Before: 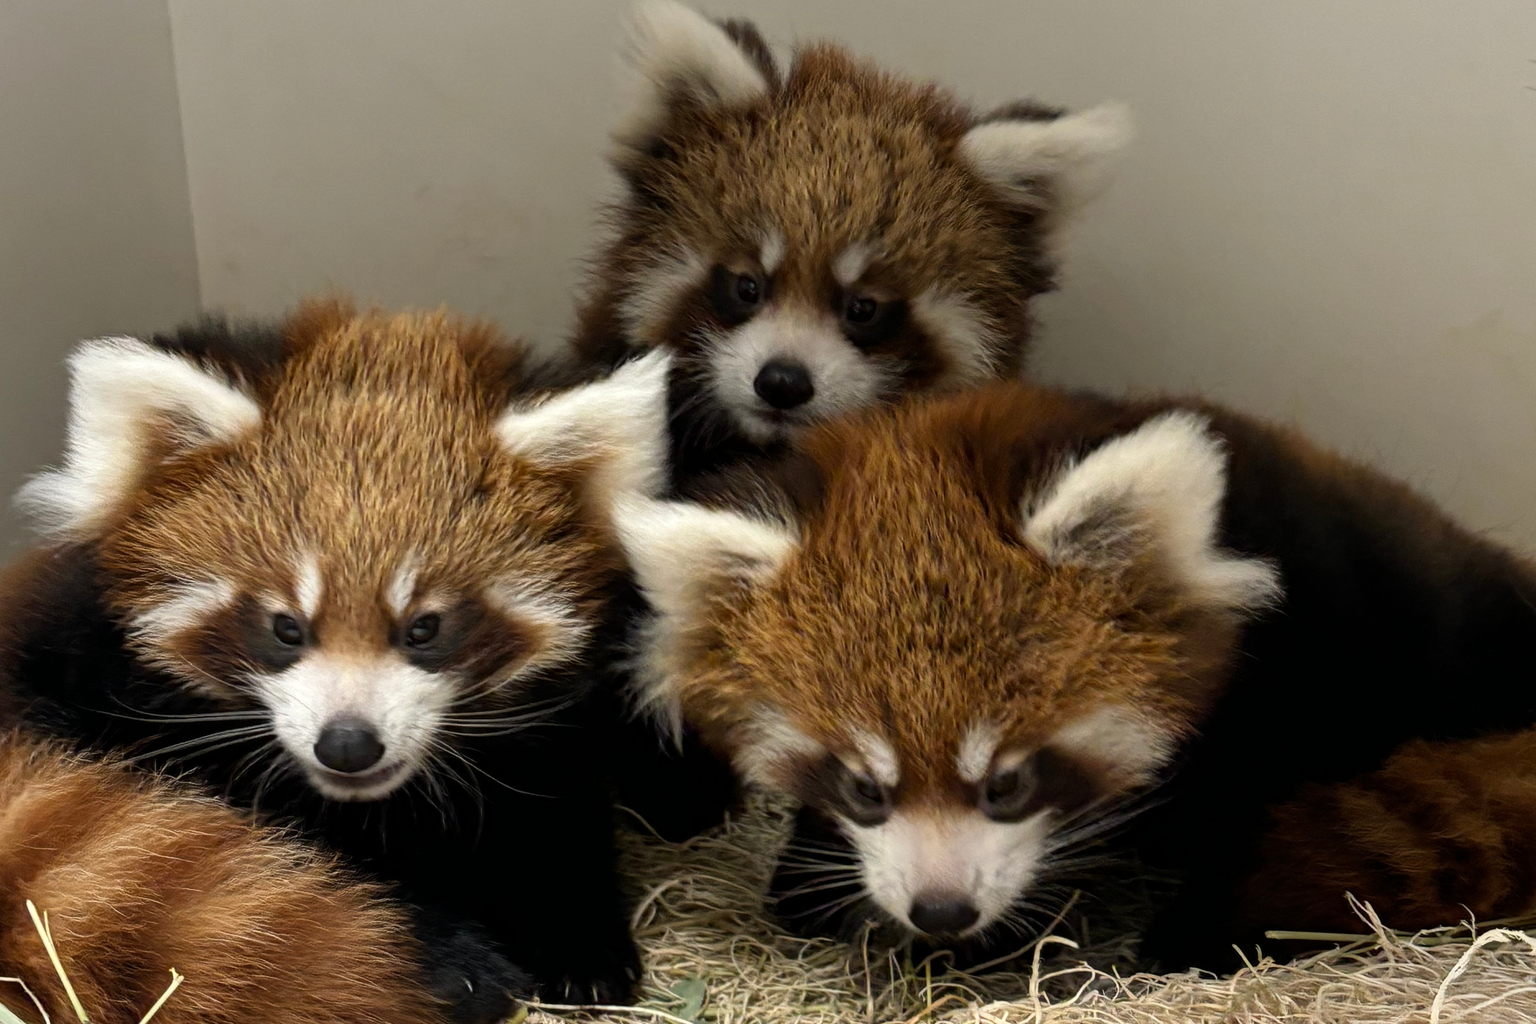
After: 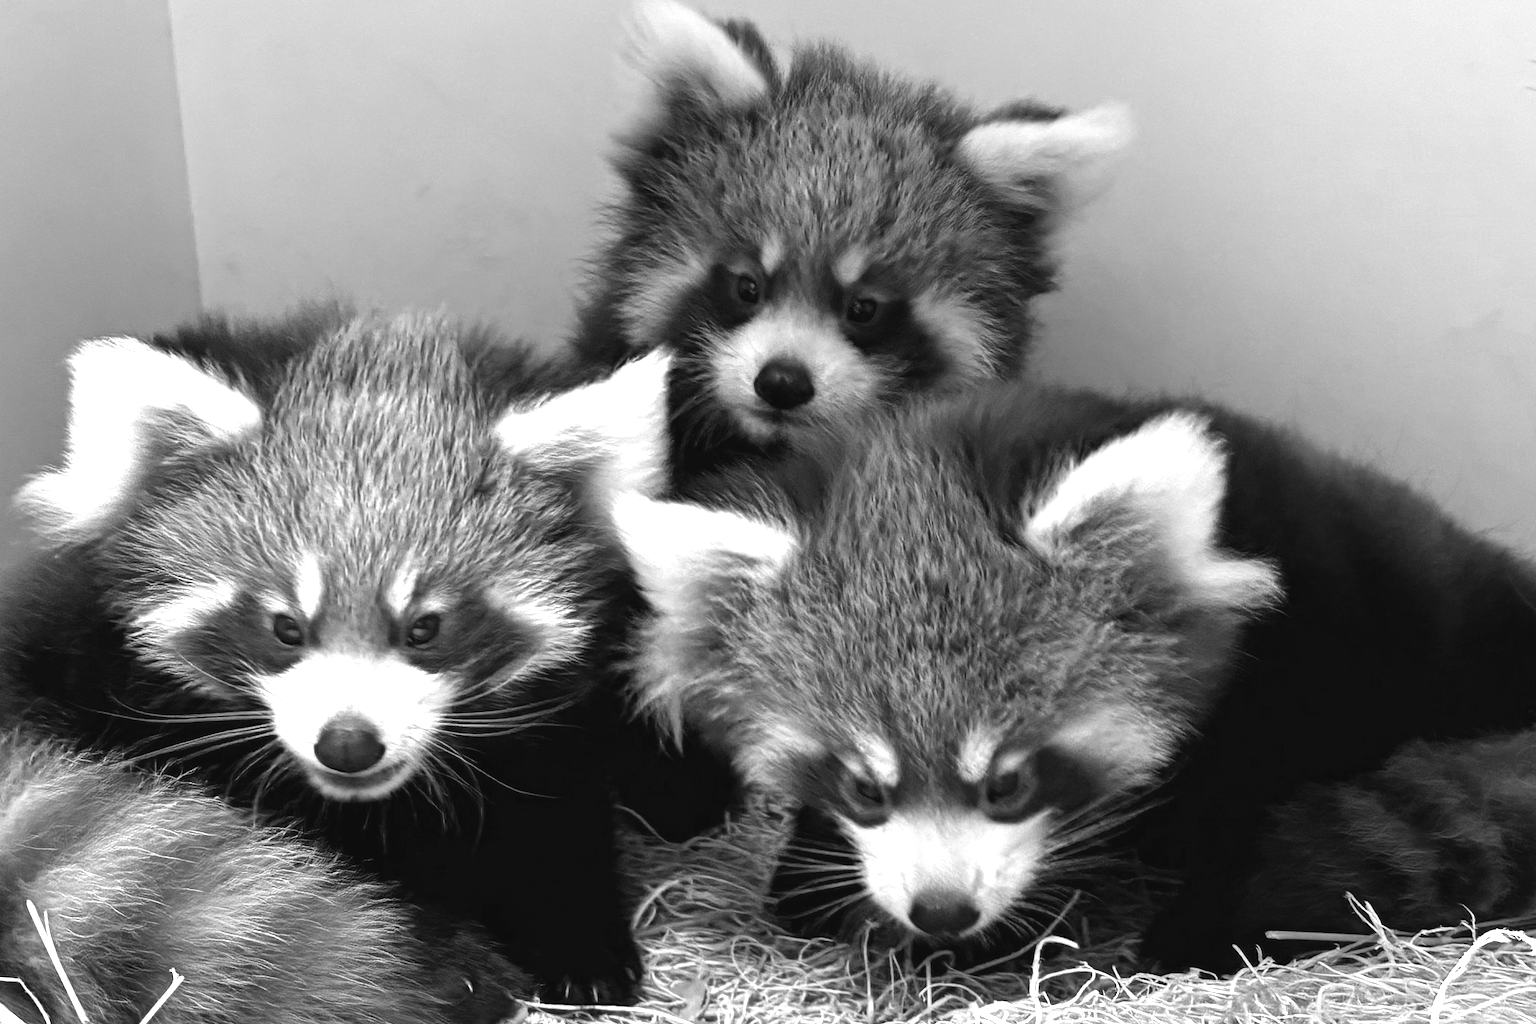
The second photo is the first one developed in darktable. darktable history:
exposure: black level correction -0.002, exposure 1.115 EV, compensate highlight preservation false
color zones: curves: ch0 [(0, 0.613) (0.01, 0.613) (0.245, 0.448) (0.498, 0.529) (0.642, 0.665) (0.879, 0.777) (0.99, 0.613)]; ch1 [(0, 0) (0.143, 0) (0.286, 0) (0.429, 0) (0.571, 0) (0.714, 0) (0.857, 0)]
color correction: highlights a* 5.6, highlights b* 5.18, saturation 0.679
